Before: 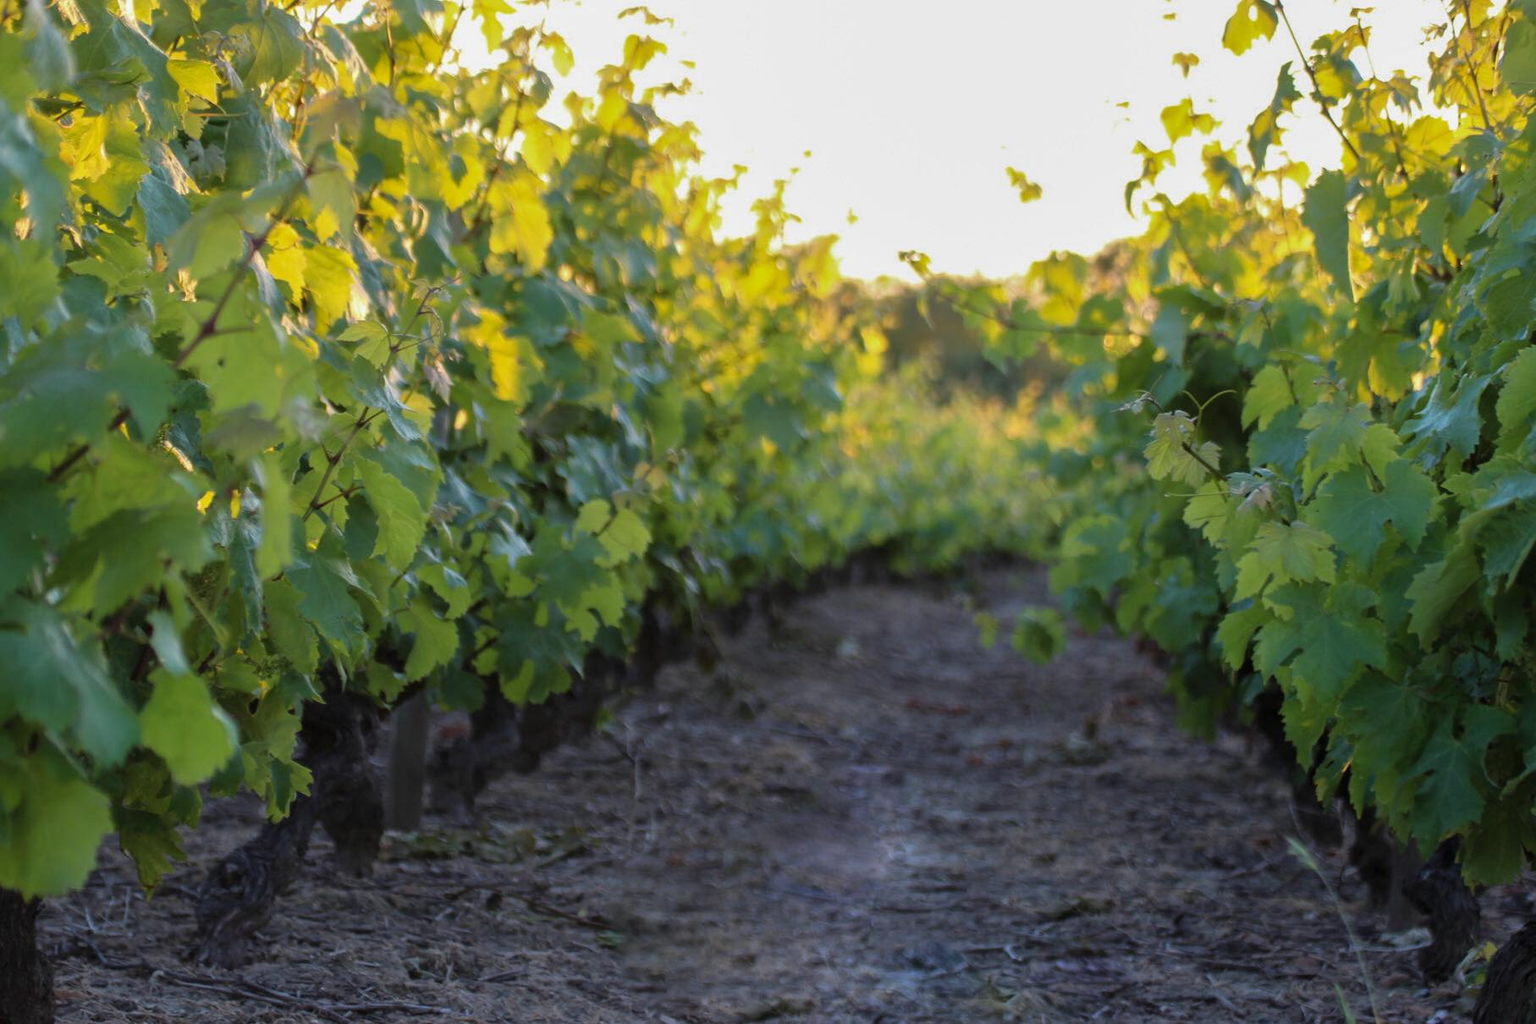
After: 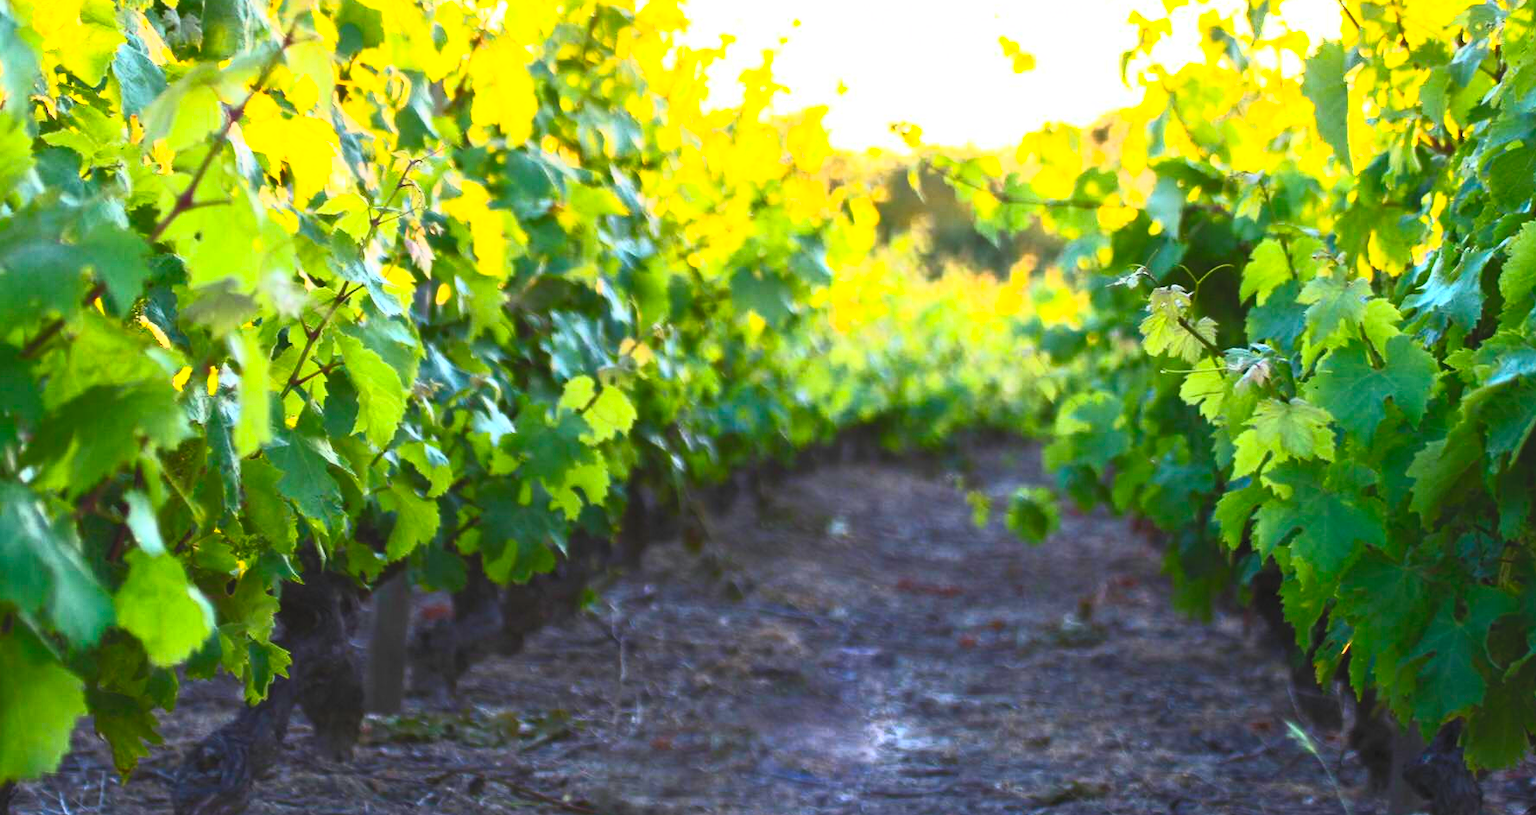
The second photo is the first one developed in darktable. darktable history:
crop and rotate: left 1.809%, top 12.882%, right 0.129%, bottom 9.023%
contrast brightness saturation: contrast 0.983, brightness 0.998, saturation 0.994
